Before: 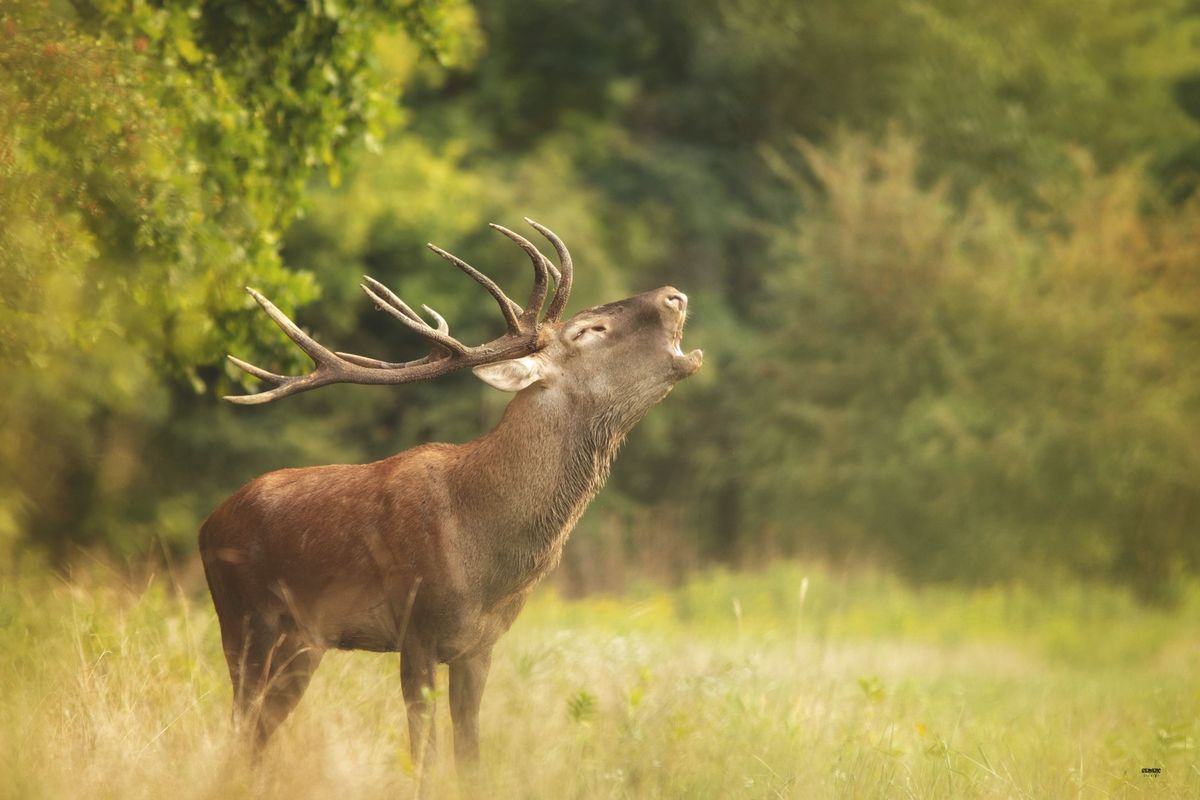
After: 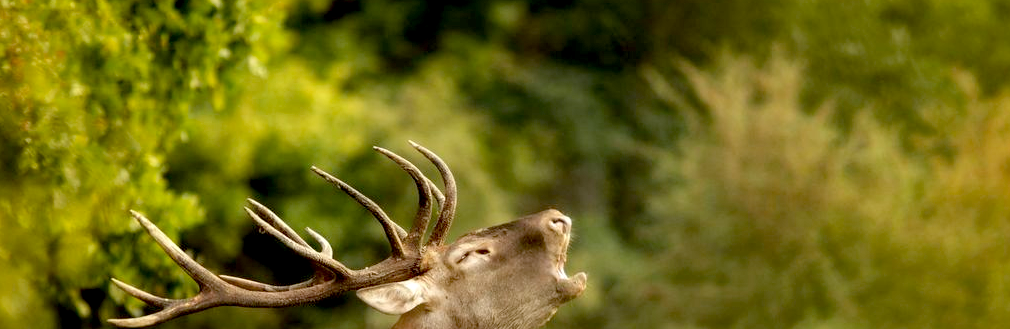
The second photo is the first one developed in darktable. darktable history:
crop and rotate: left 9.684%, top 9.662%, right 6.092%, bottom 49.128%
exposure: black level correction 0.044, exposure -0.234 EV, compensate highlight preservation false
tone equalizer: -8 EV -0.444 EV, -7 EV -0.408 EV, -6 EV -0.356 EV, -5 EV -0.207 EV, -3 EV 0.2 EV, -2 EV 0.338 EV, -1 EV 0.374 EV, +0 EV 0.428 EV
